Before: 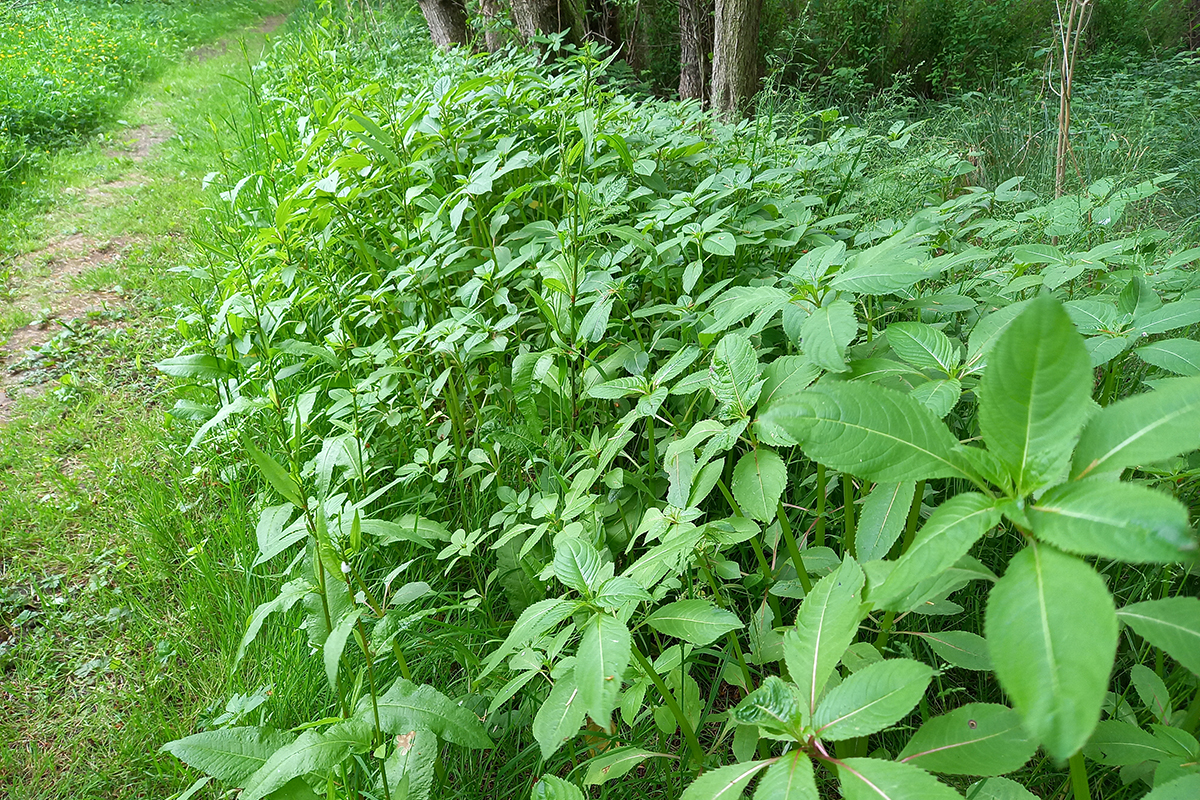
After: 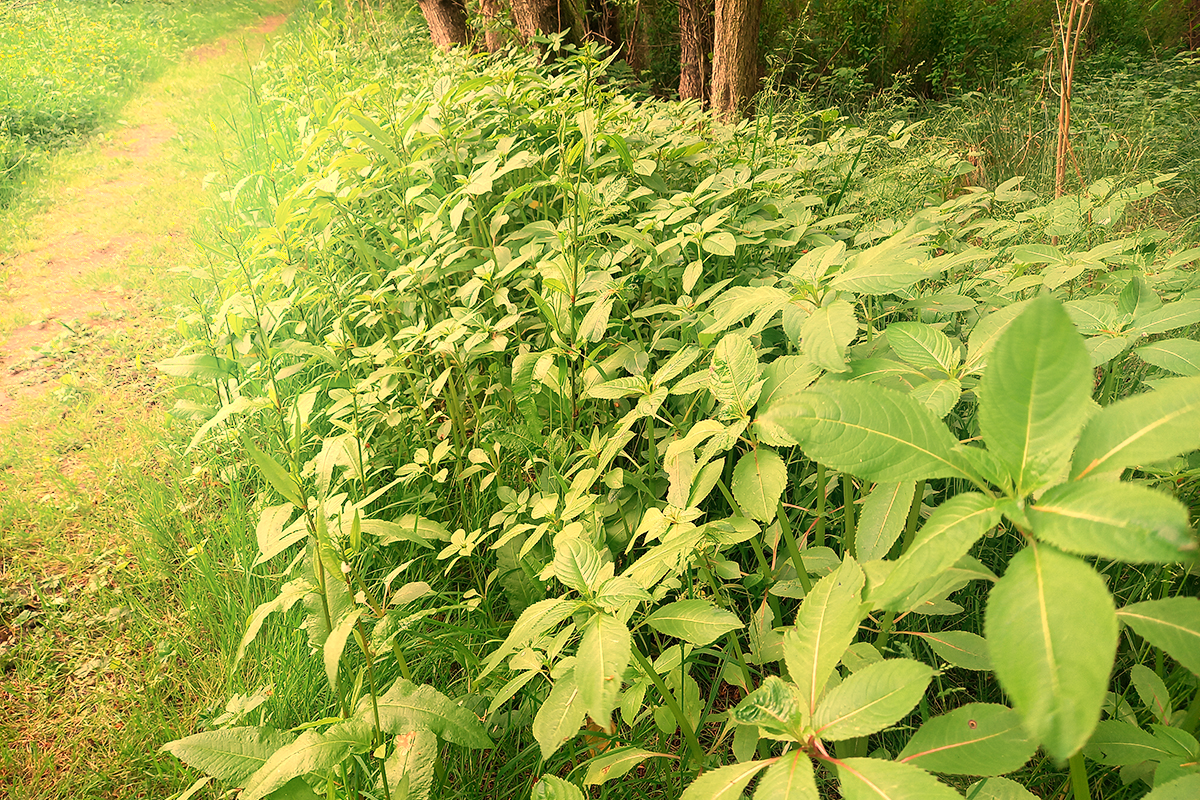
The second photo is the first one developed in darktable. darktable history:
shadows and highlights: shadows -90, highlights 90, soften with gaussian
white balance: red 1.467, blue 0.684
